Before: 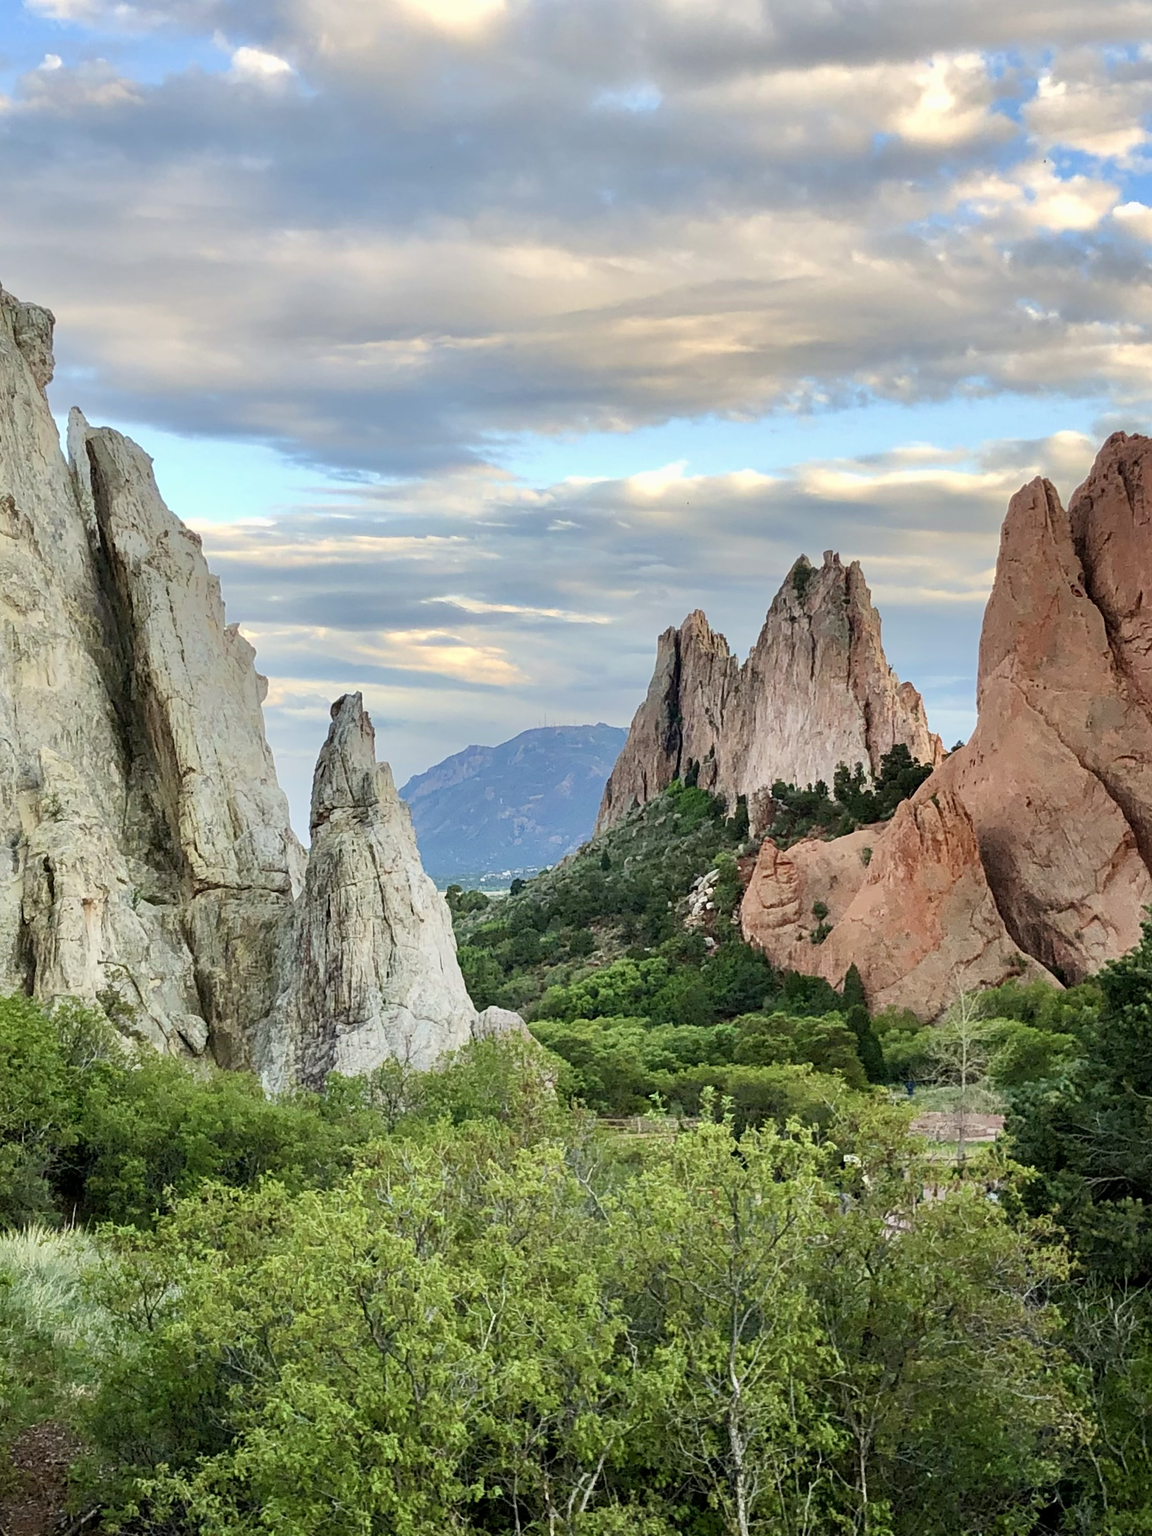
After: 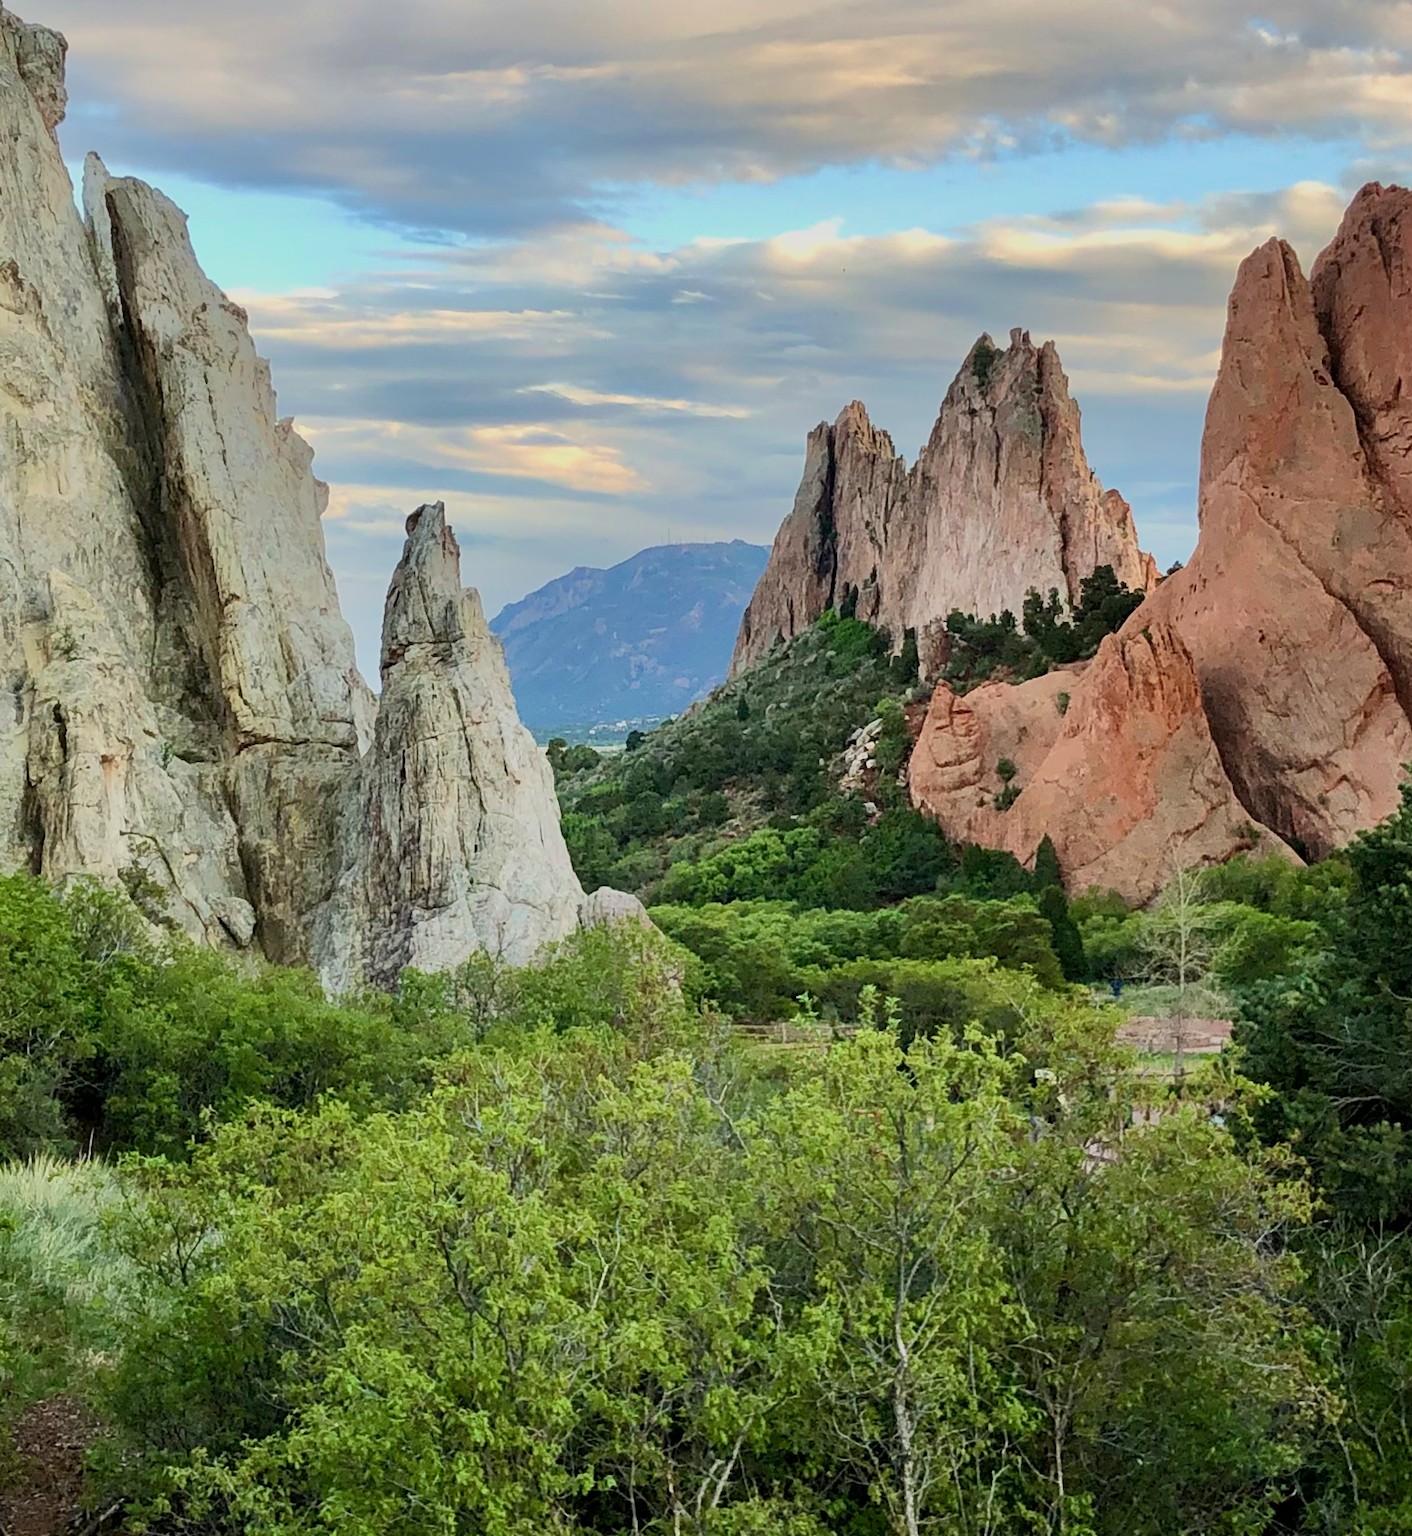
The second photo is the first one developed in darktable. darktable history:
crop and rotate: top 18.454%
base curve: curves: ch0 [(0, 0) (0.303, 0.277) (1, 1)], exposure shift 0.567, preserve colors none
tone equalizer: -8 EV -0.001 EV, -7 EV 0.003 EV, -6 EV -0.041 EV, -5 EV 0.01 EV, -4 EV -0.01 EV, -3 EV 0.037 EV, -2 EV -0.09 EV, -1 EV -0.314 EV, +0 EV -0.58 EV, edges refinement/feathering 500, mask exposure compensation -1.57 EV, preserve details no
